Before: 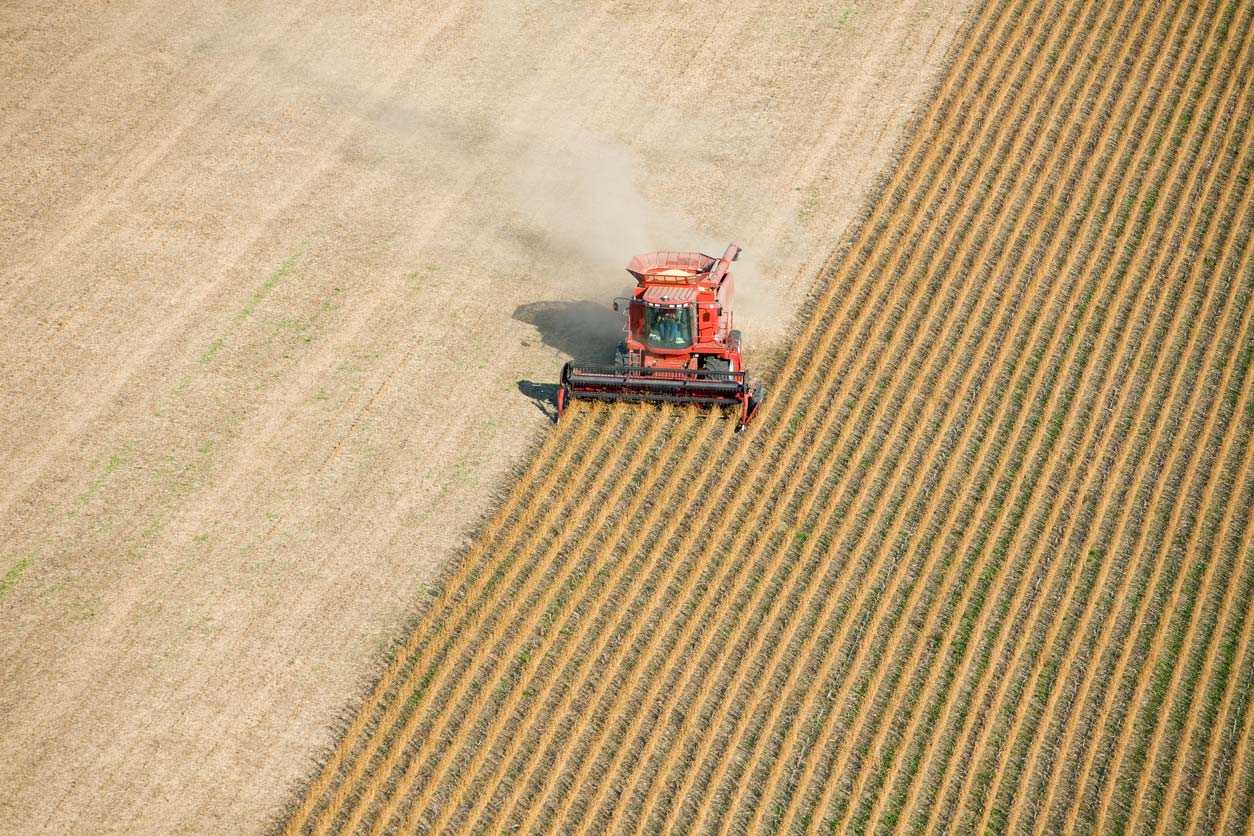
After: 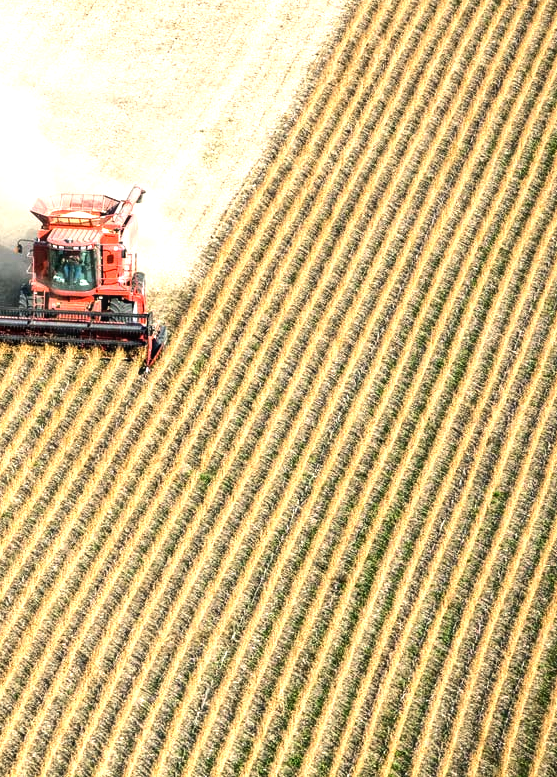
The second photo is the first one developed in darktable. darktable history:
local contrast: on, module defaults
crop: left 47.551%, top 6.947%, right 8.002%
tone equalizer: -8 EV -1.09 EV, -7 EV -0.992 EV, -6 EV -0.868 EV, -5 EV -0.607 EV, -3 EV 0.548 EV, -2 EV 0.896 EV, -1 EV 1 EV, +0 EV 1.07 EV, edges refinement/feathering 500, mask exposure compensation -1.57 EV, preserve details no
